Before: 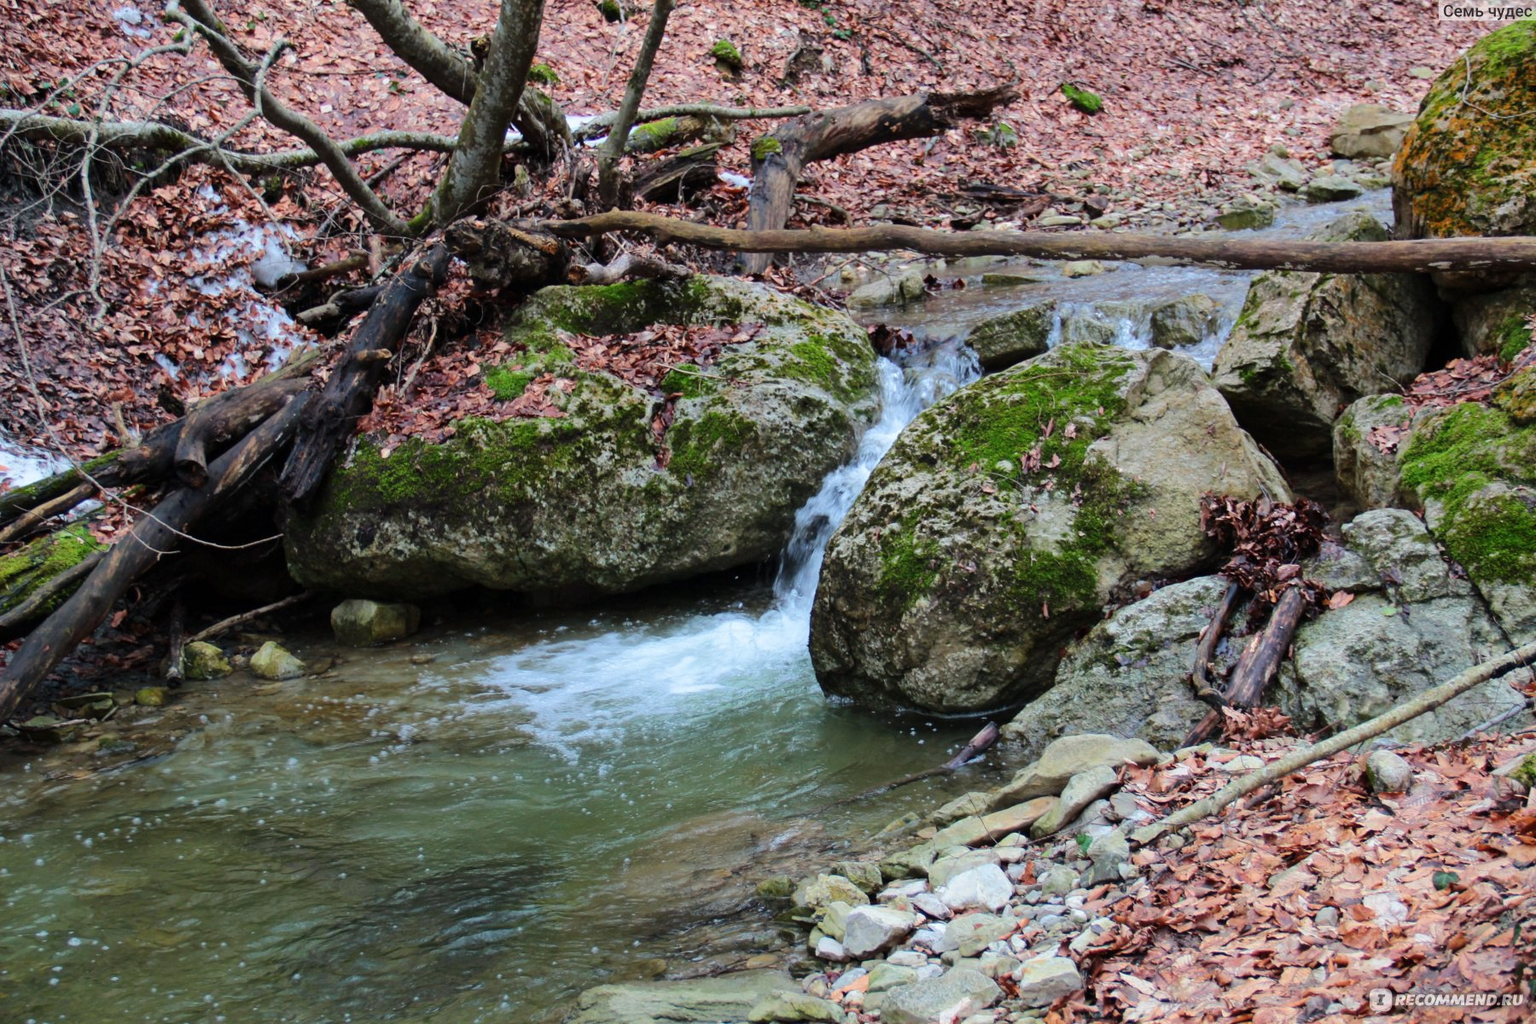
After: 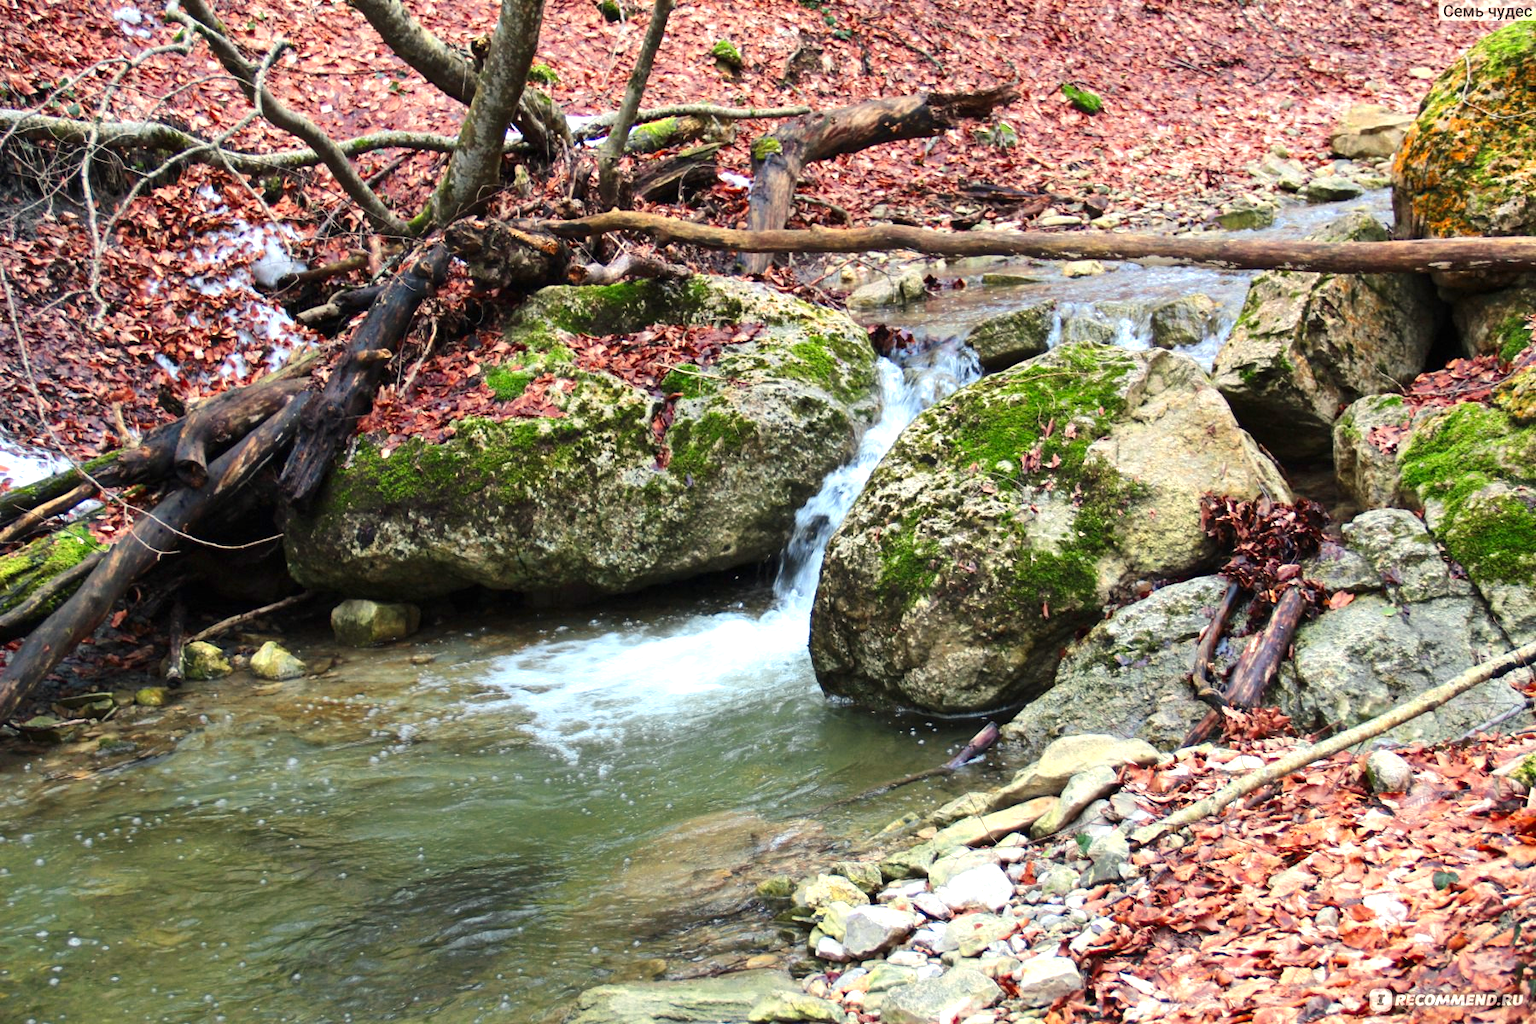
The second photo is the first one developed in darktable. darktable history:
color zones: curves: ch0 [(0.004, 0.305) (0.261, 0.623) (0.389, 0.399) (0.708, 0.571) (0.947, 0.34)]; ch1 [(0.025, 0.645) (0.229, 0.584) (0.326, 0.551) (0.484, 0.262) (0.757, 0.643)]
white balance: red 1.045, blue 0.932
exposure: black level correction 0, exposure 0.7 EV, compensate exposure bias true, compensate highlight preservation false
